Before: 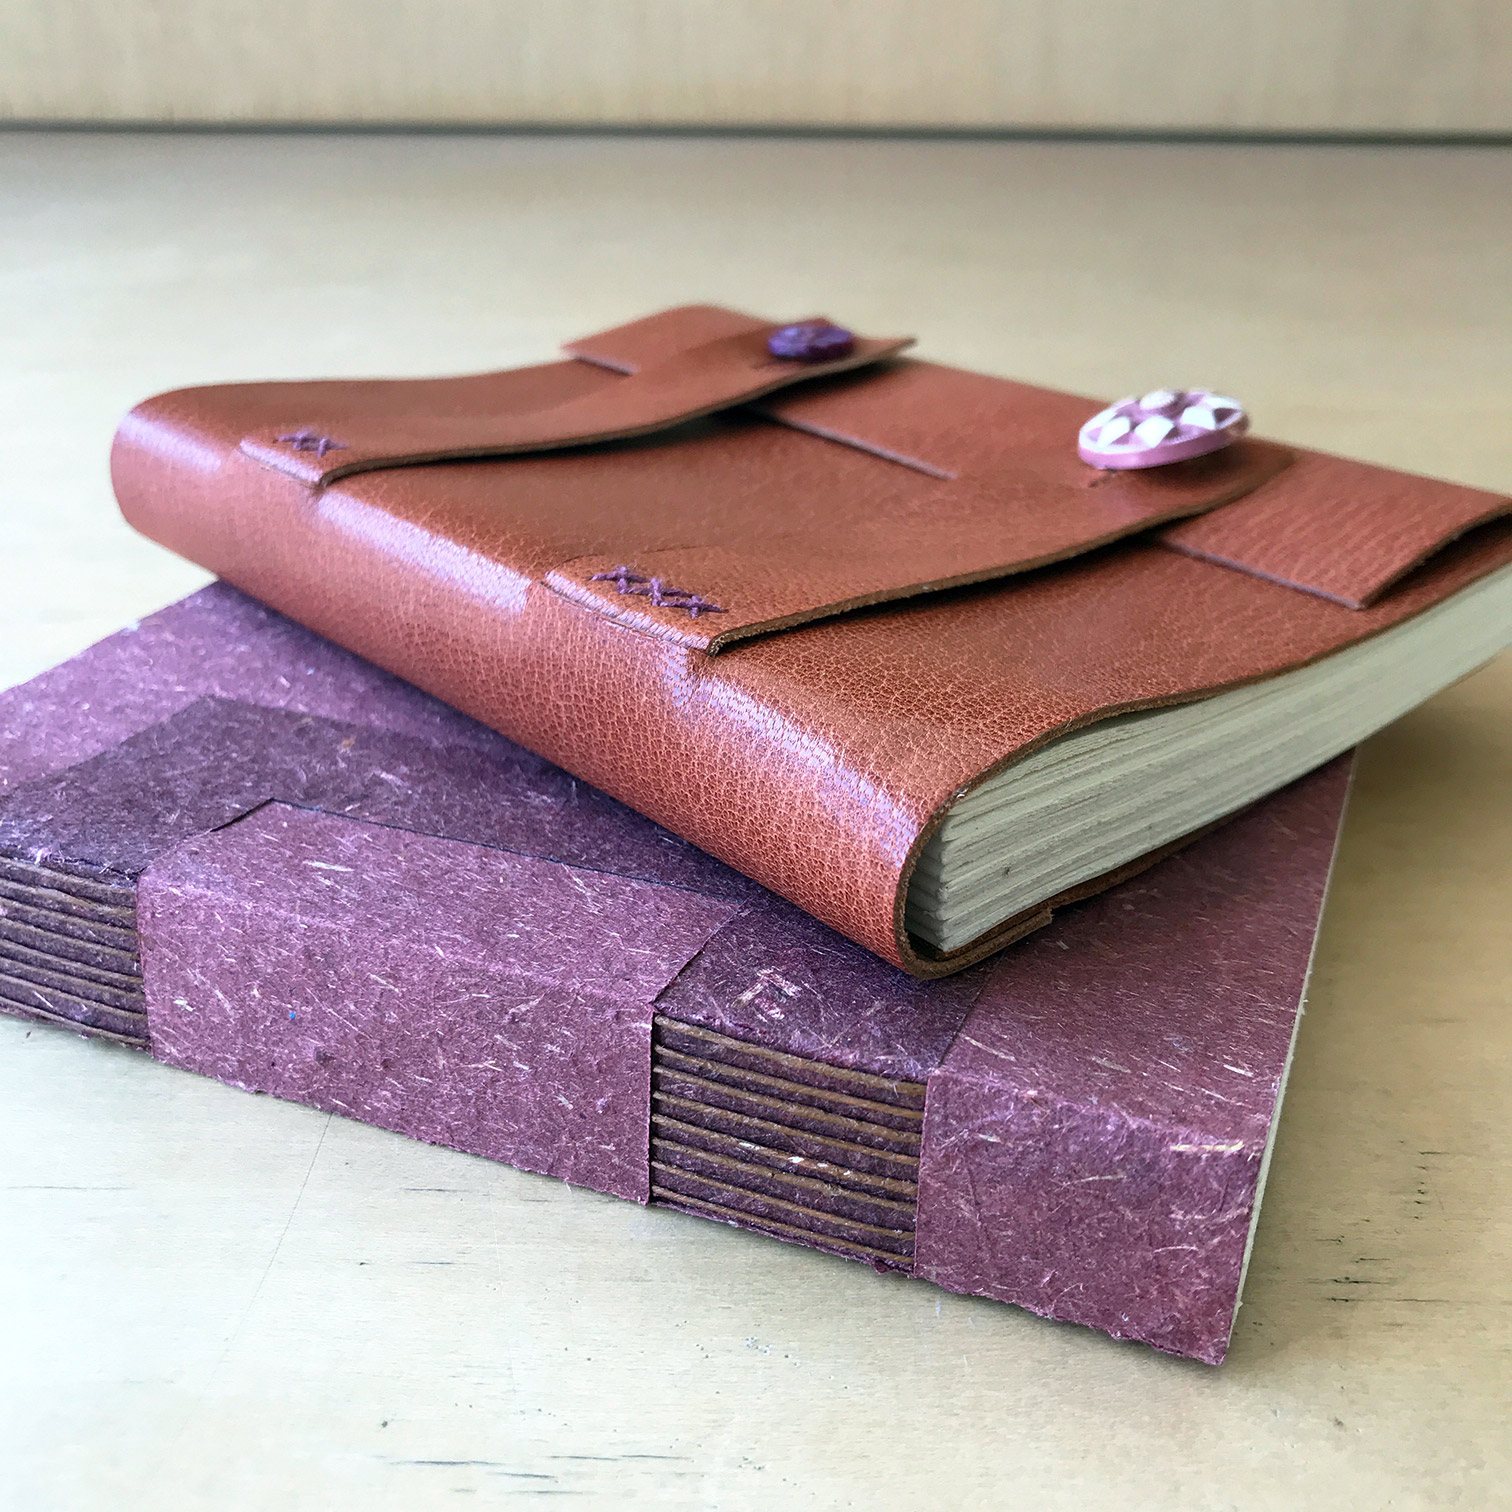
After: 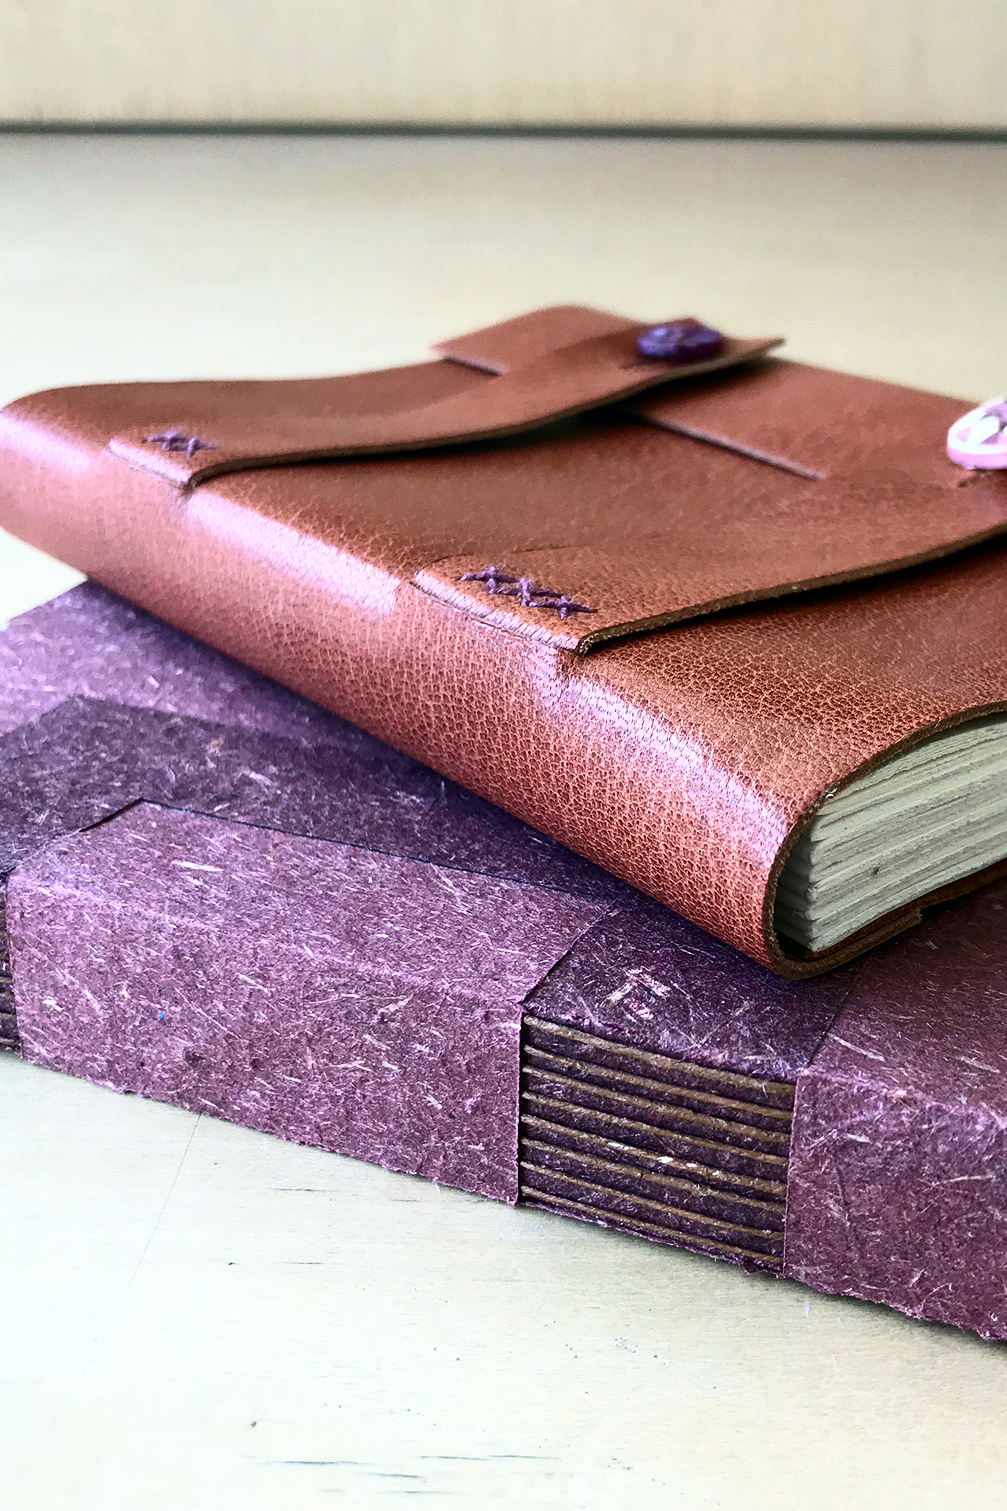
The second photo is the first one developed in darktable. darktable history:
crop and rotate: left 8.786%, right 24.548%
contrast brightness saturation: contrast 0.28
